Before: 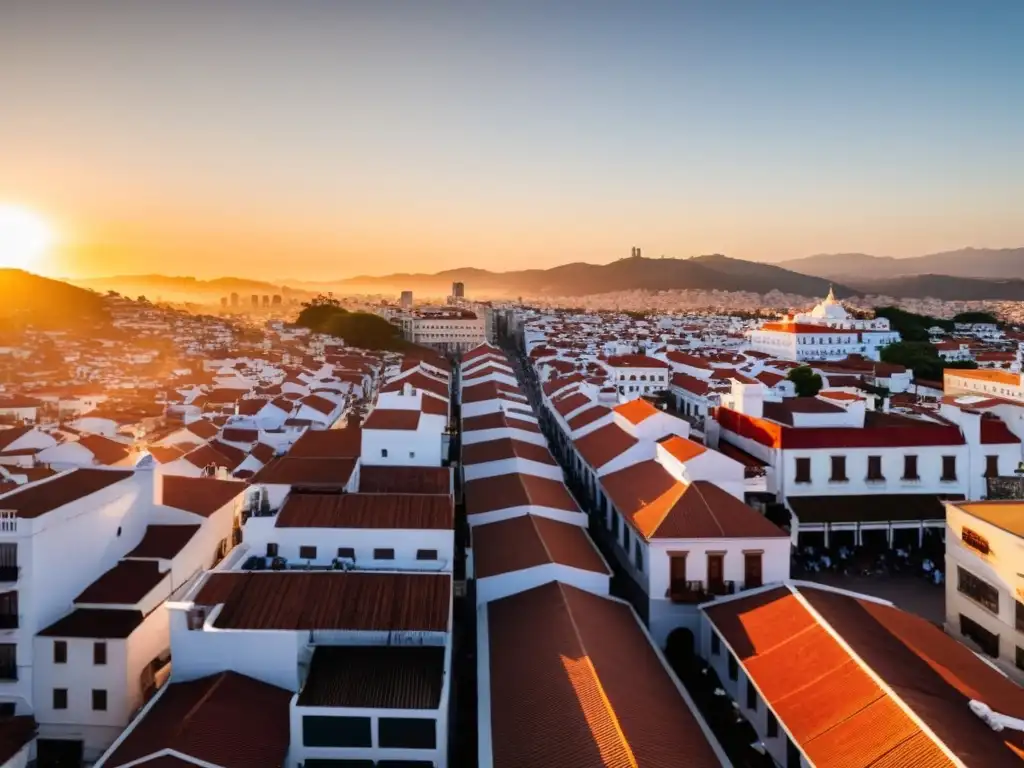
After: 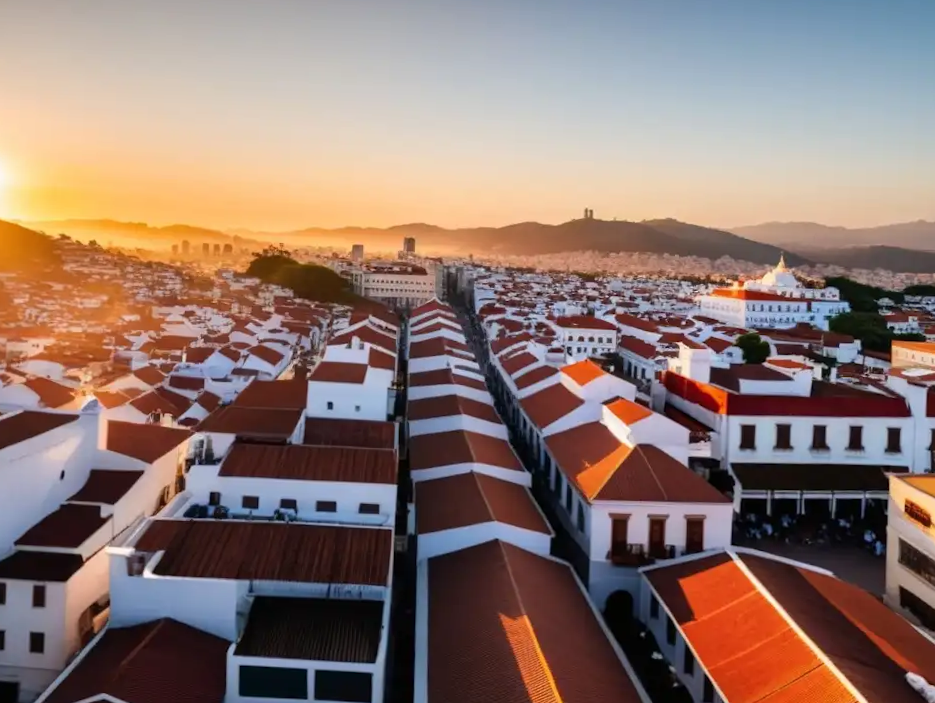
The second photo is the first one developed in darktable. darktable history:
crop and rotate: angle -1.96°, left 3.139%, top 3.694%, right 1.438%, bottom 0.587%
